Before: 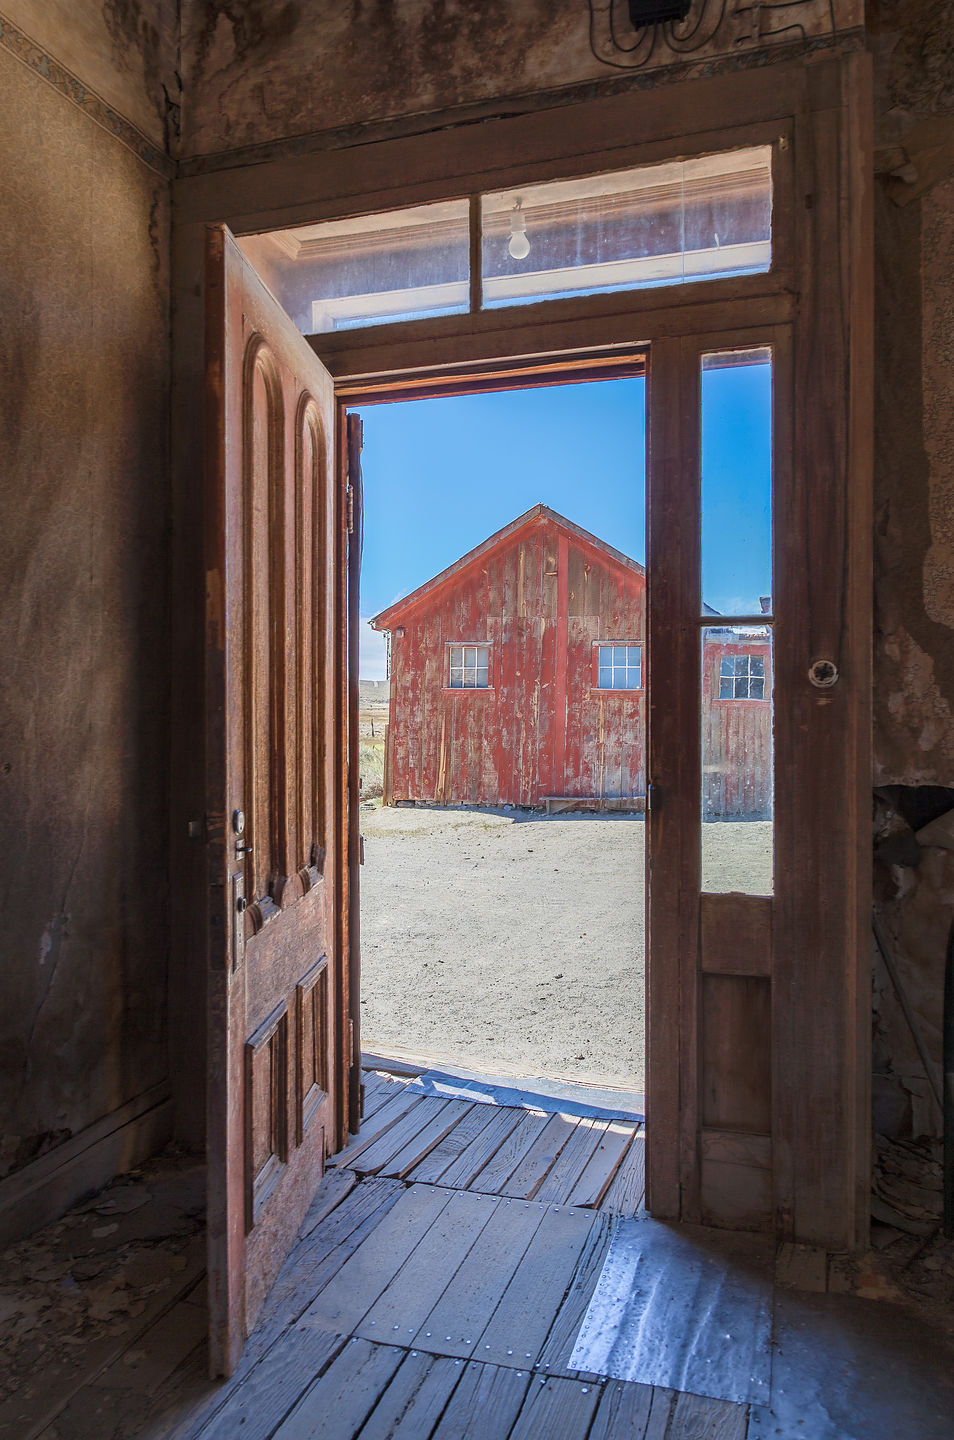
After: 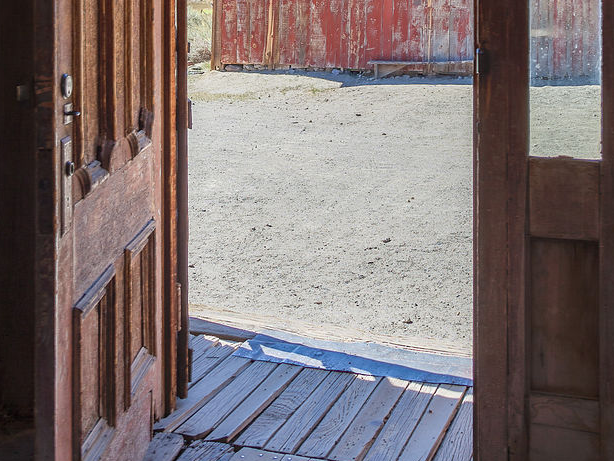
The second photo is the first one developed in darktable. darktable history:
crop: left 18.091%, top 51.13%, right 17.525%, bottom 16.85%
color balance: mode lift, gamma, gain (sRGB)
